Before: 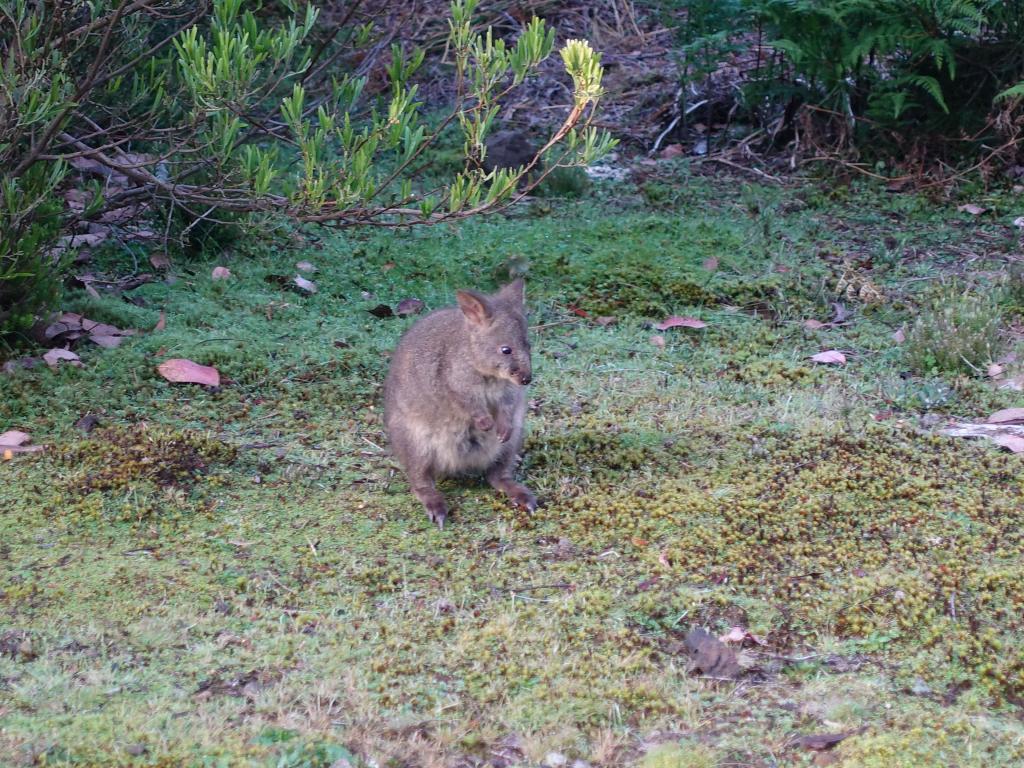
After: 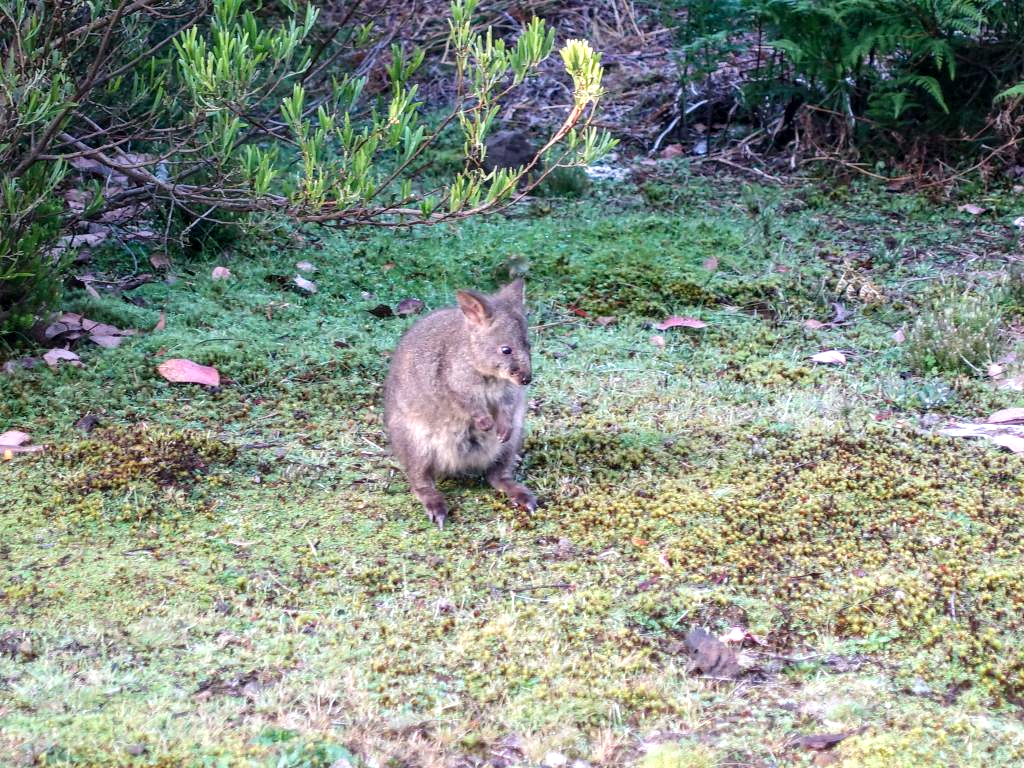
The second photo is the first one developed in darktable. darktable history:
tone equalizer: -8 EV -0.451 EV, -7 EV -0.366 EV, -6 EV -0.296 EV, -5 EV -0.232 EV, -3 EV 0.199 EV, -2 EV 0.304 EV, -1 EV 0.37 EV, +0 EV 0.44 EV, edges refinement/feathering 500, mask exposure compensation -1.57 EV, preserve details no
levels: levels [0, 0.435, 0.917]
local contrast: on, module defaults
